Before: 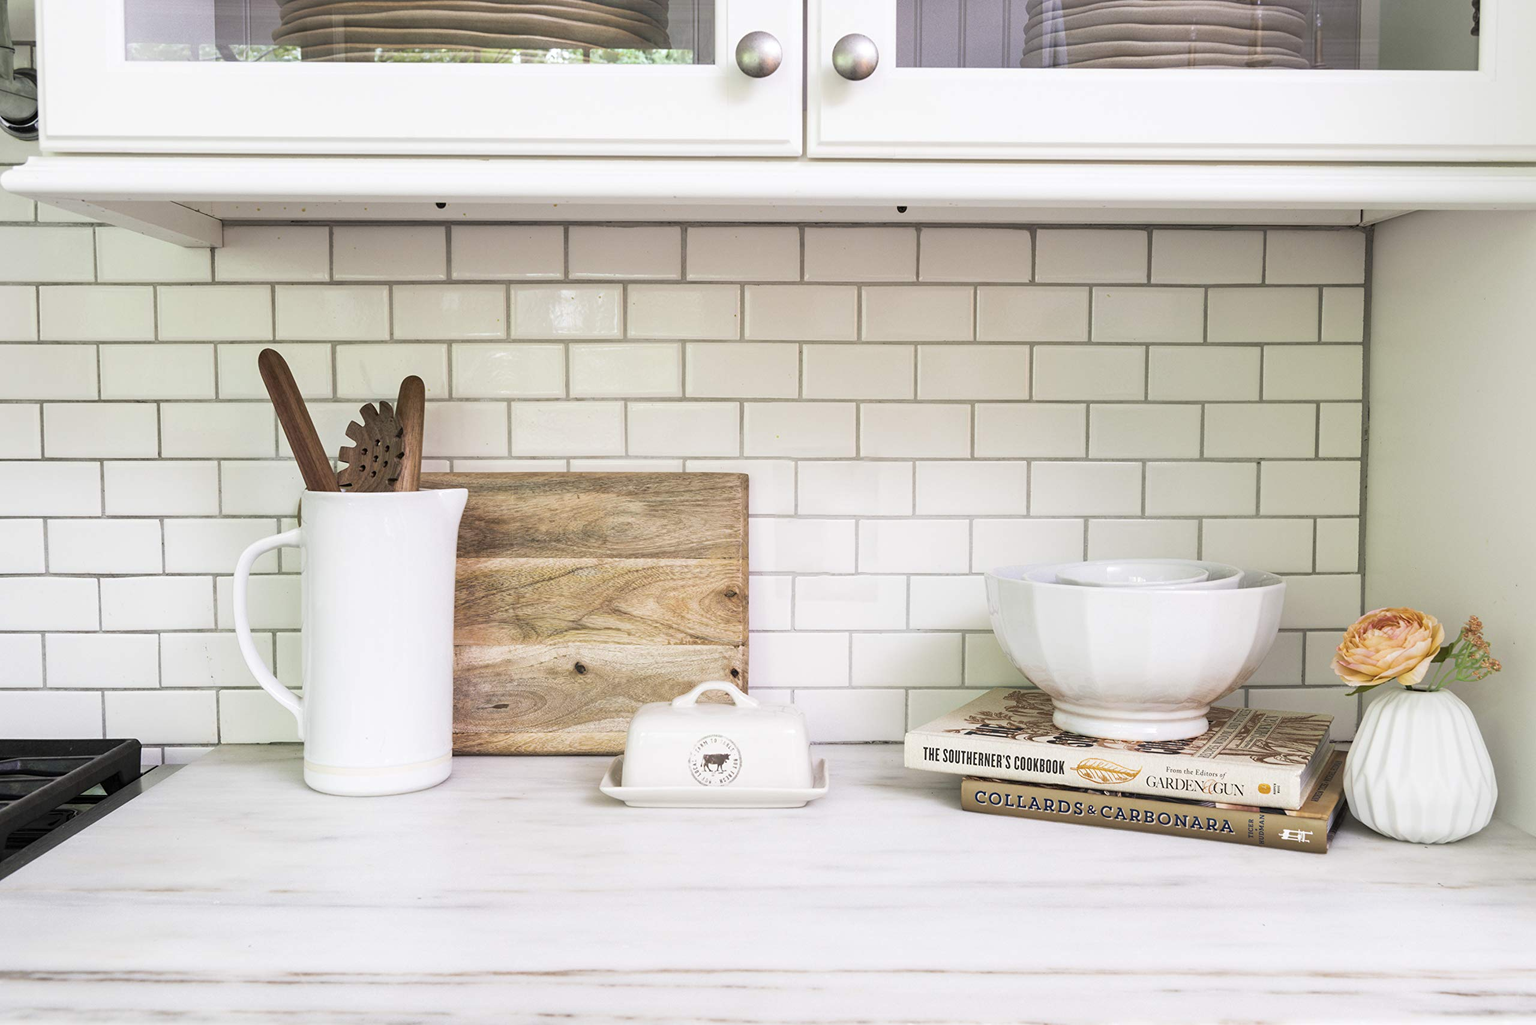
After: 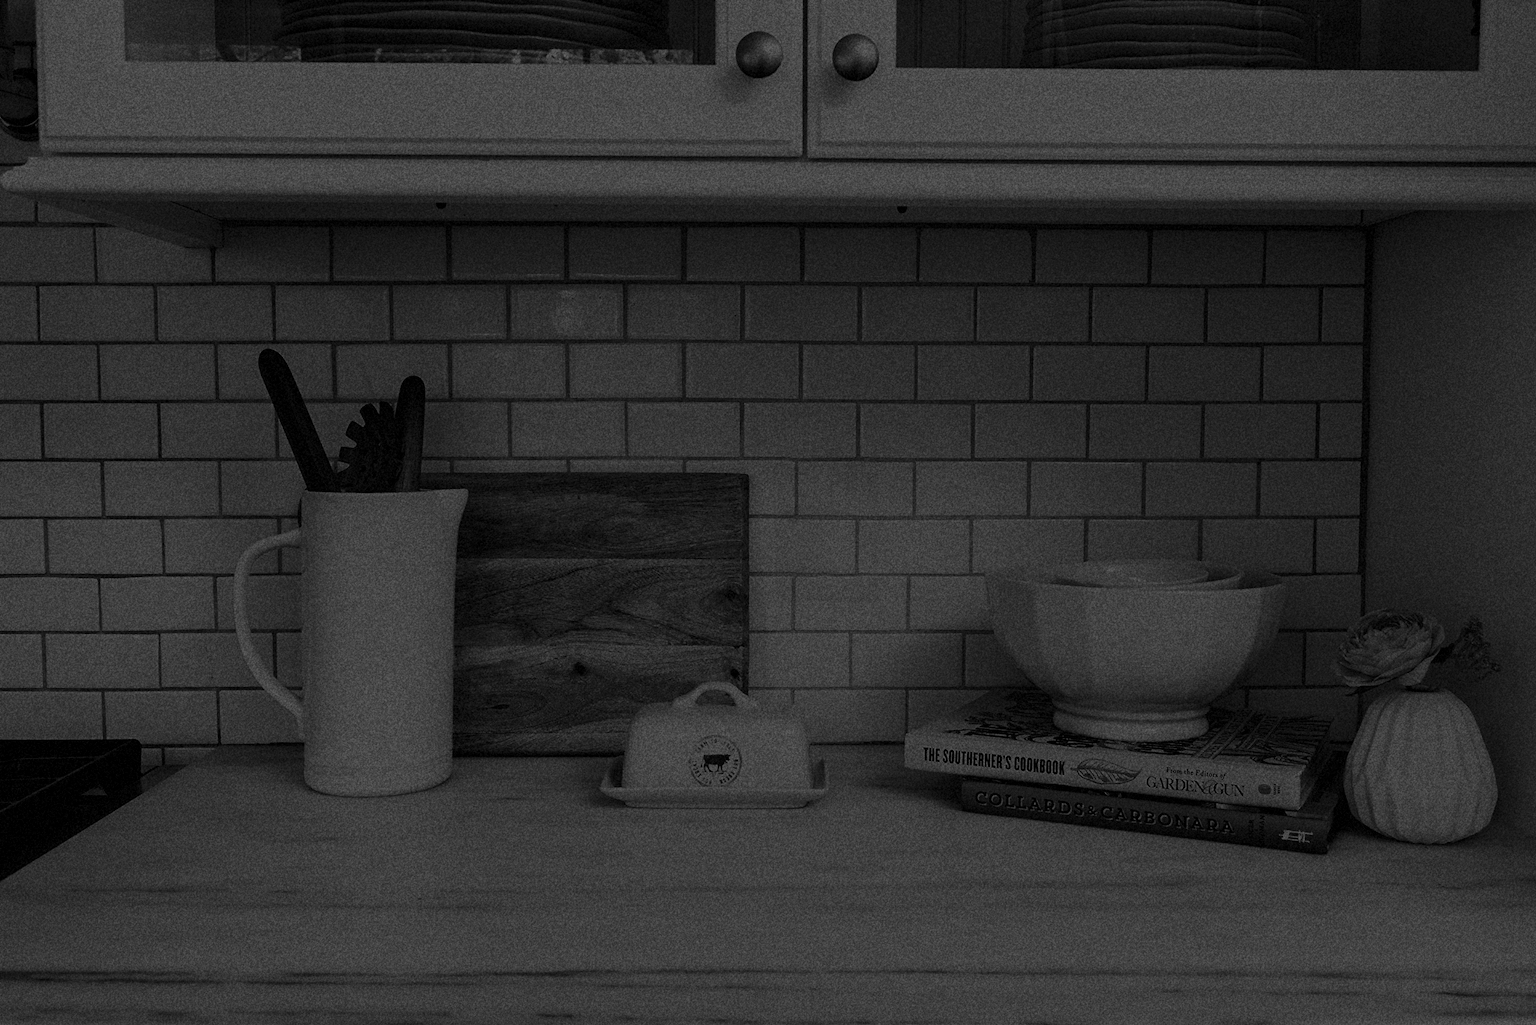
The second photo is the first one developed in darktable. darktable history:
grain: coarseness 14.49 ISO, strength 48.04%, mid-tones bias 35%
exposure: black level correction 0, exposure 0.7 EV, compensate exposure bias true, compensate highlight preservation false
tone equalizer: -8 EV -2 EV, -7 EV -2 EV, -6 EV -2 EV, -5 EV -2 EV, -4 EV -2 EV, -3 EV -2 EV, -2 EV -2 EV, -1 EV -1.63 EV, +0 EV -2 EV
contrast brightness saturation: contrast 0.02, brightness -1, saturation -1
